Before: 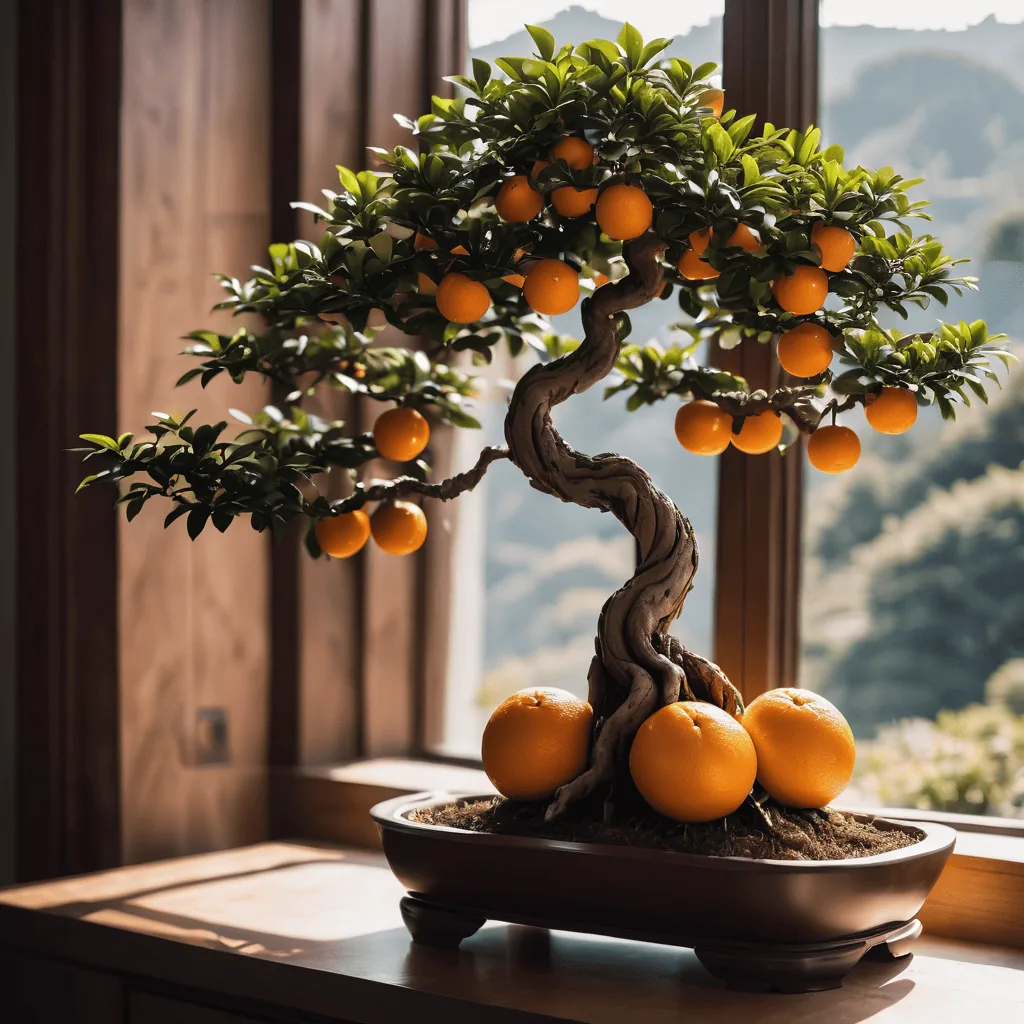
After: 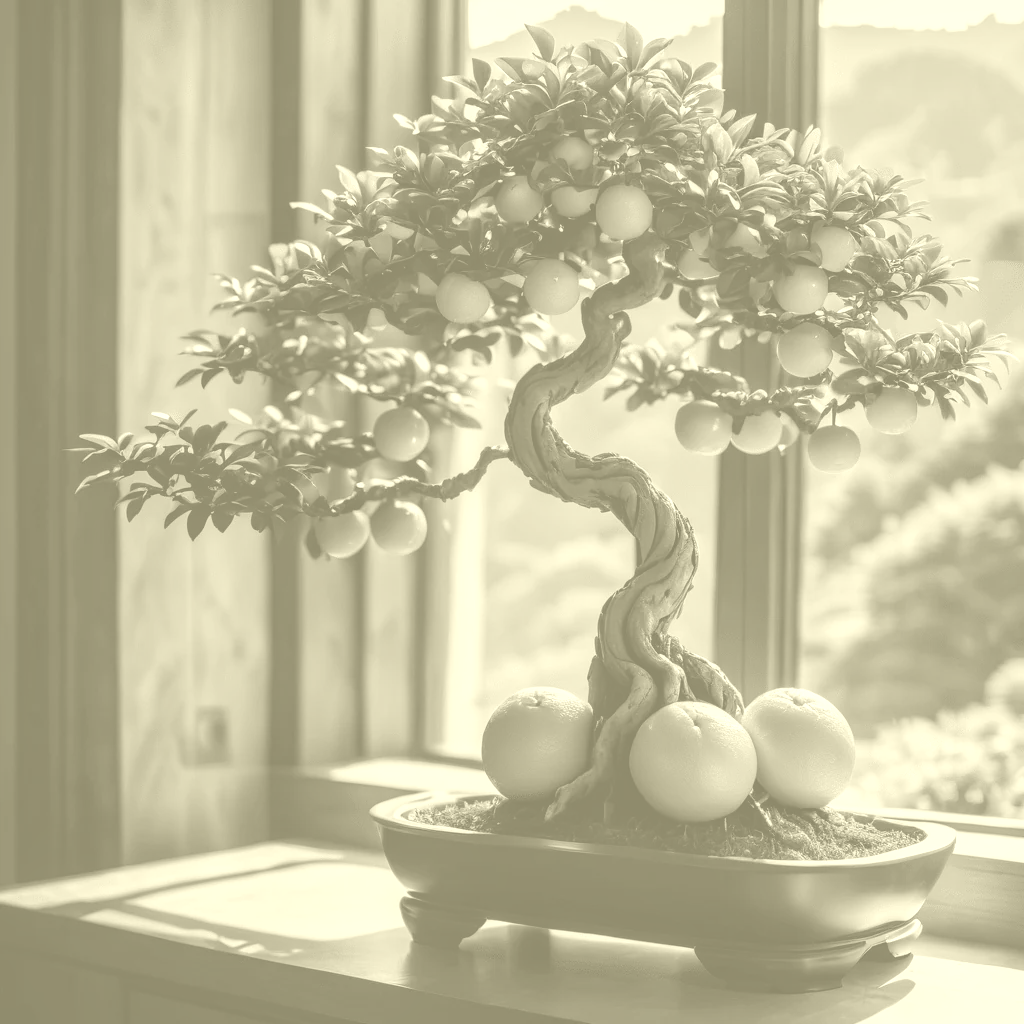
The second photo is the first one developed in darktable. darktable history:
local contrast: on, module defaults
exposure: compensate highlight preservation false
color correction: saturation 1.11
colorize: hue 43.2°, saturation 40%, version 1
